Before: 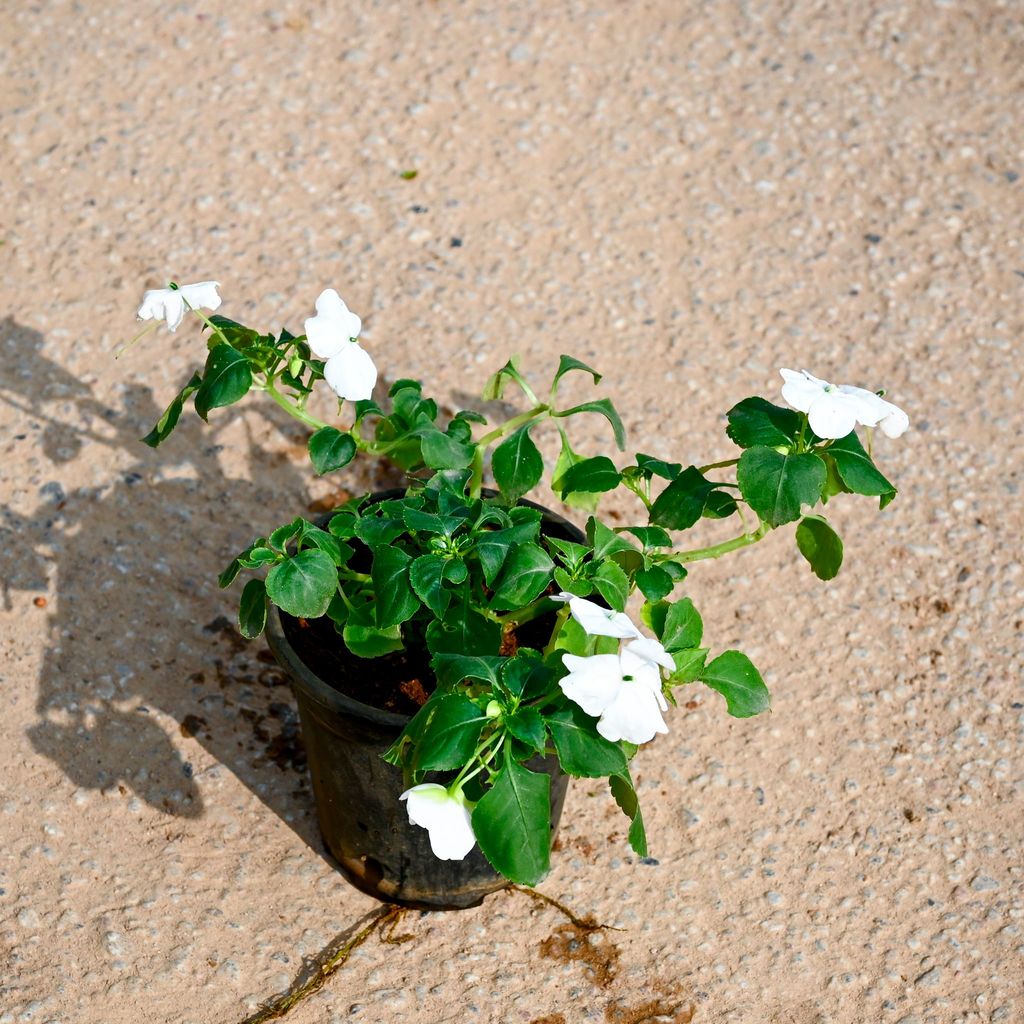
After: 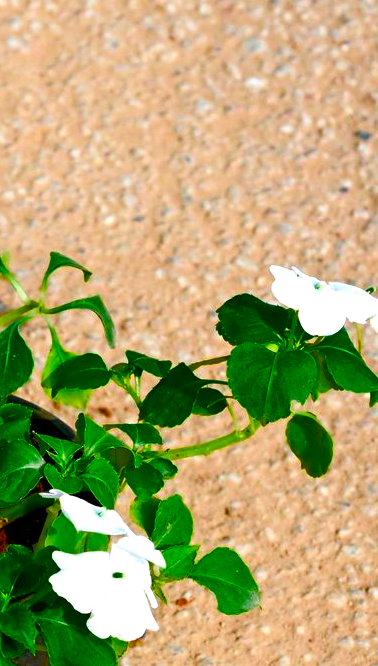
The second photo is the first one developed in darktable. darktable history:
color balance rgb: linear chroma grading › global chroma 8.965%, perceptual saturation grading › global saturation 20%, perceptual saturation grading › highlights -14.147%, perceptual saturation grading › shadows 49.945%, perceptual brilliance grading › global brilliance 1.895%, perceptual brilliance grading › highlights 8.173%, perceptual brilliance grading › shadows -3.345%, global vibrance 20%
color zones: curves: ch0 [(0, 0.425) (0.143, 0.422) (0.286, 0.42) (0.429, 0.419) (0.571, 0.419) (0.714, 0.42) (0.857, 0.422) (1, 0.425)]; ch1 [(0, 0.666) (0.143, 0.669) (0.286, 0.671) (0.429, 0.67) (0.571, 0.67) (0.714, 0.67) (0.857, 0.67) (1, 0.666)]
crop and rotate: left 49.857%, top 10.121%, right 13.16%, bottom 24.755%
